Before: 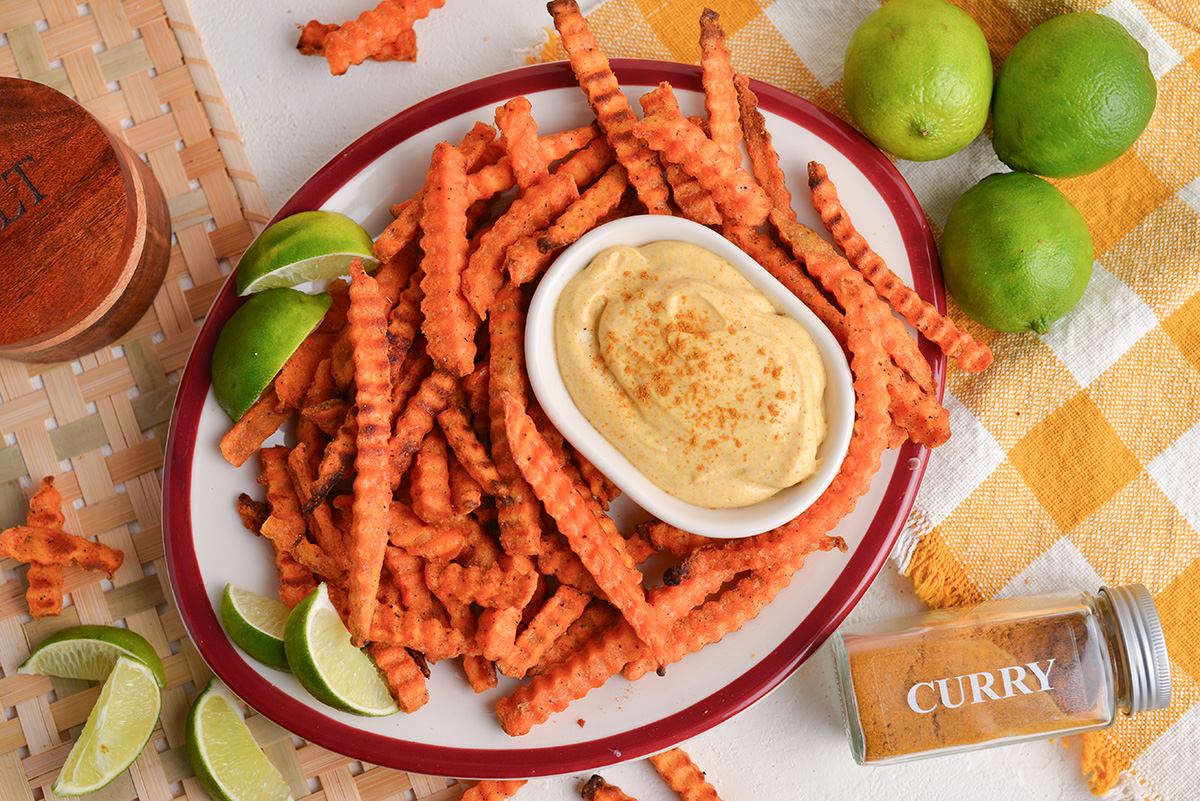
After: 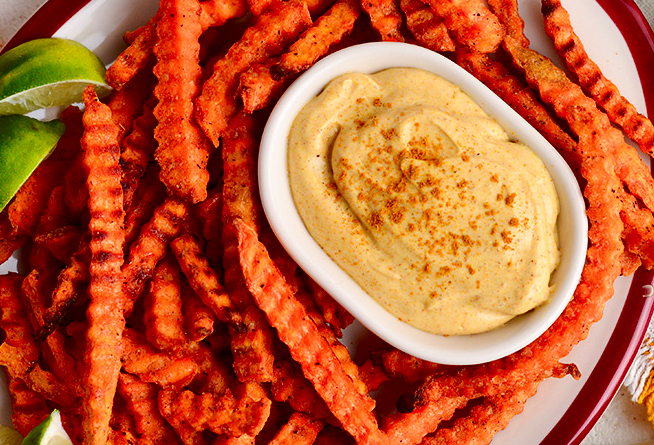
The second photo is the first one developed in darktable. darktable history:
contrast brightness saturation: contrast 0.217, brightness -0.187, saturation 0.233
shadows and highlights: radius 117.57, shadows 41.8, highlights -61.6, soften with gaussian
crop and rotate: left 22.313%, top 21.667%, right 23.133%, bottom 22.719%
